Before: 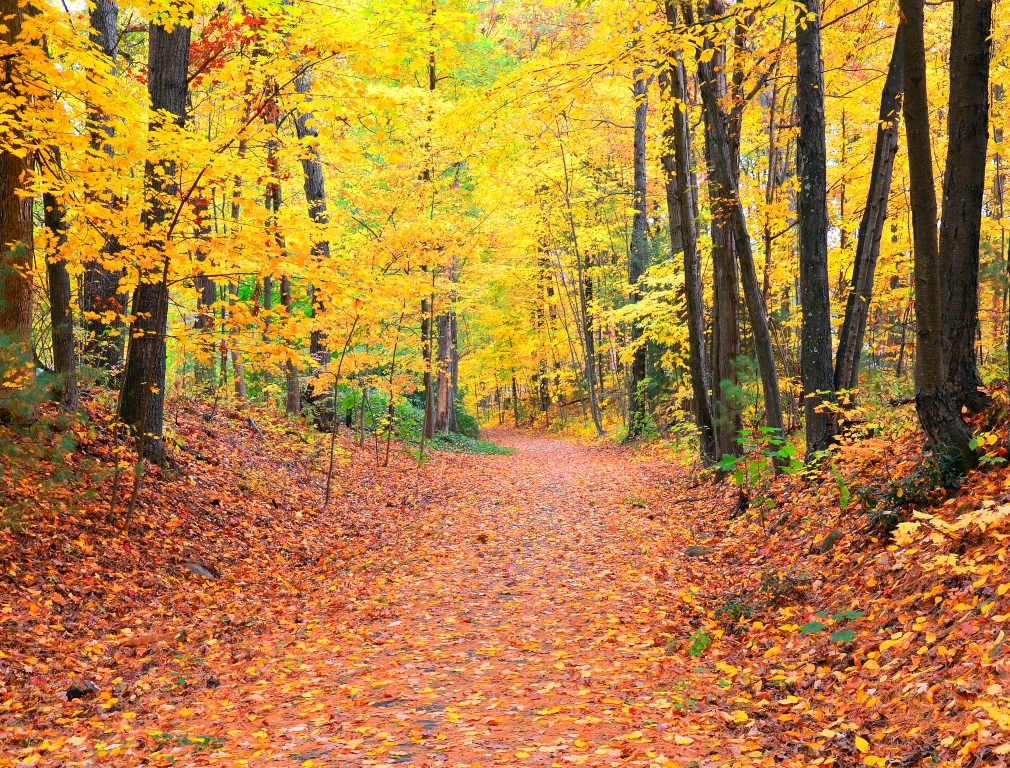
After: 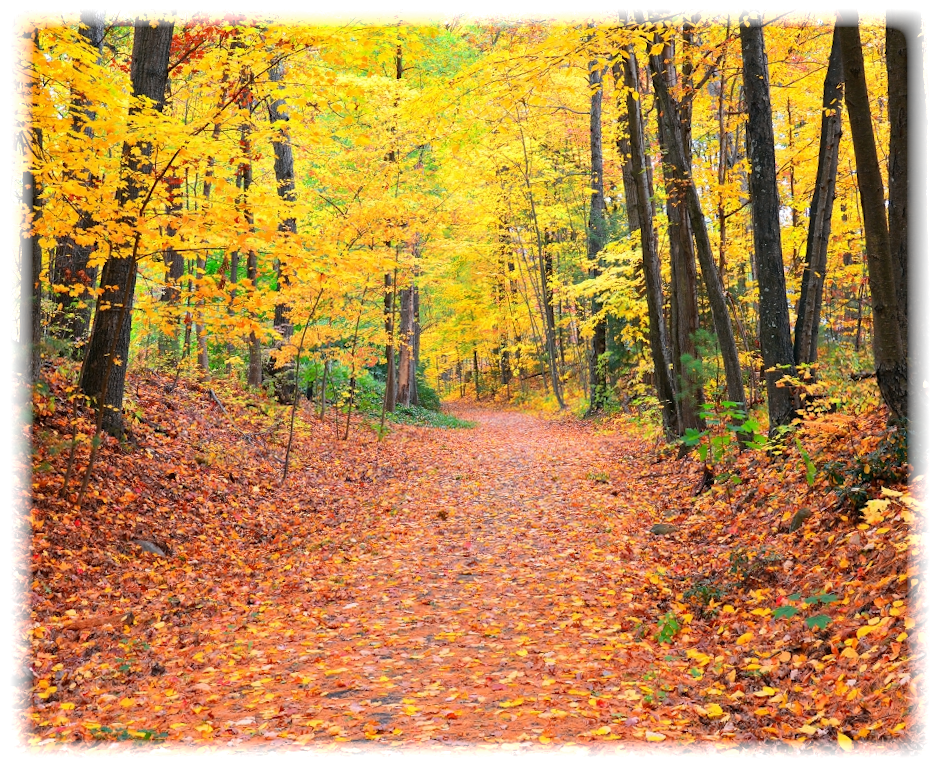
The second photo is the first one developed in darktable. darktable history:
vignetting: fall-off start 93%, fall-off radius 5%, brightness 1, saturation -0.49, automatic ratio true, width/height ratio 1.332, shape 0.04, unbound false
rotate and perspective: rotation 0.215°, lens shift (vertical) -0.139, crop left 0.069, crop right 0.939, crop top 0.002, crop bottom 0.996
